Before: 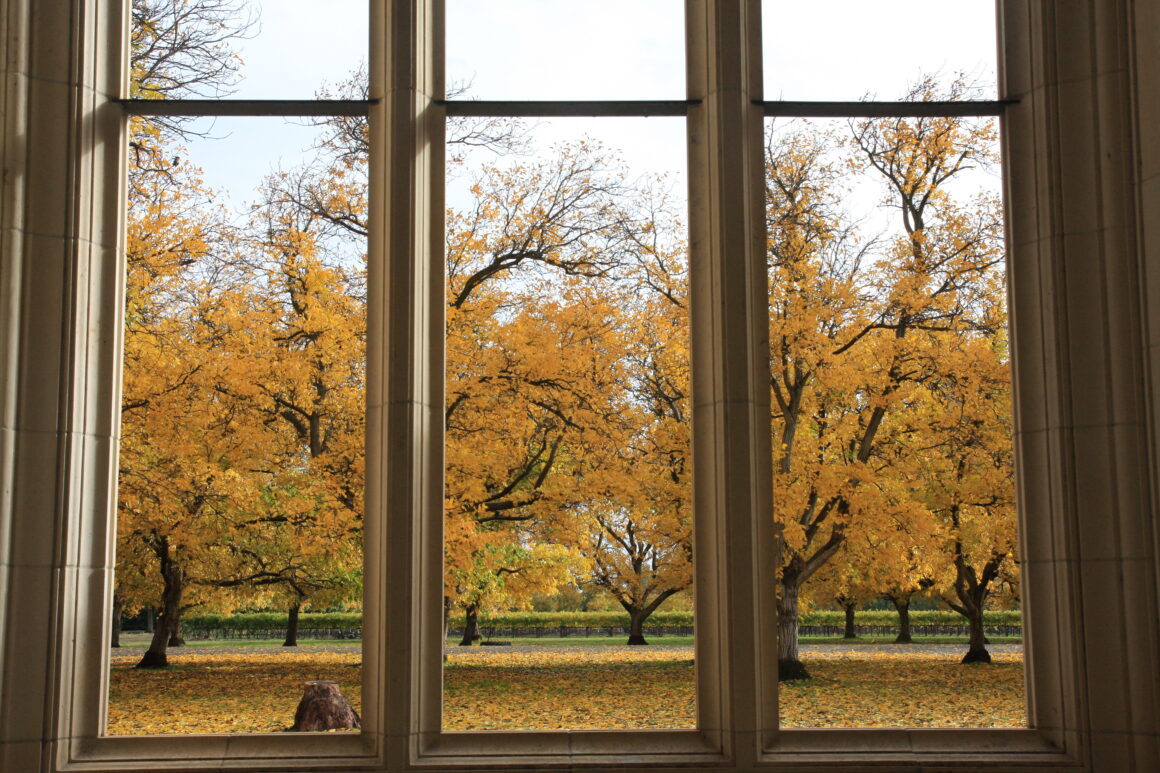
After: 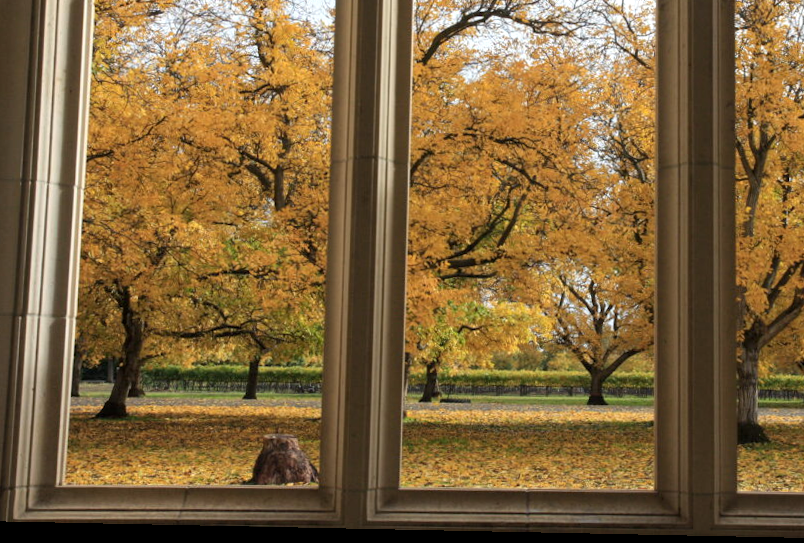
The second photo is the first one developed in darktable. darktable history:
color zones: curves: ch1 [(0.077, 0.436) (0.25, 0.5) (0.75, 0.5)]
crop and rotate: angle -1.18°, left 3.652%, top 31.761%, right 27.913%
exposure: compensate highlight preservation false
local contrast: highlights 107%, shadows 98%, detail 120%, midtone range 0.2
